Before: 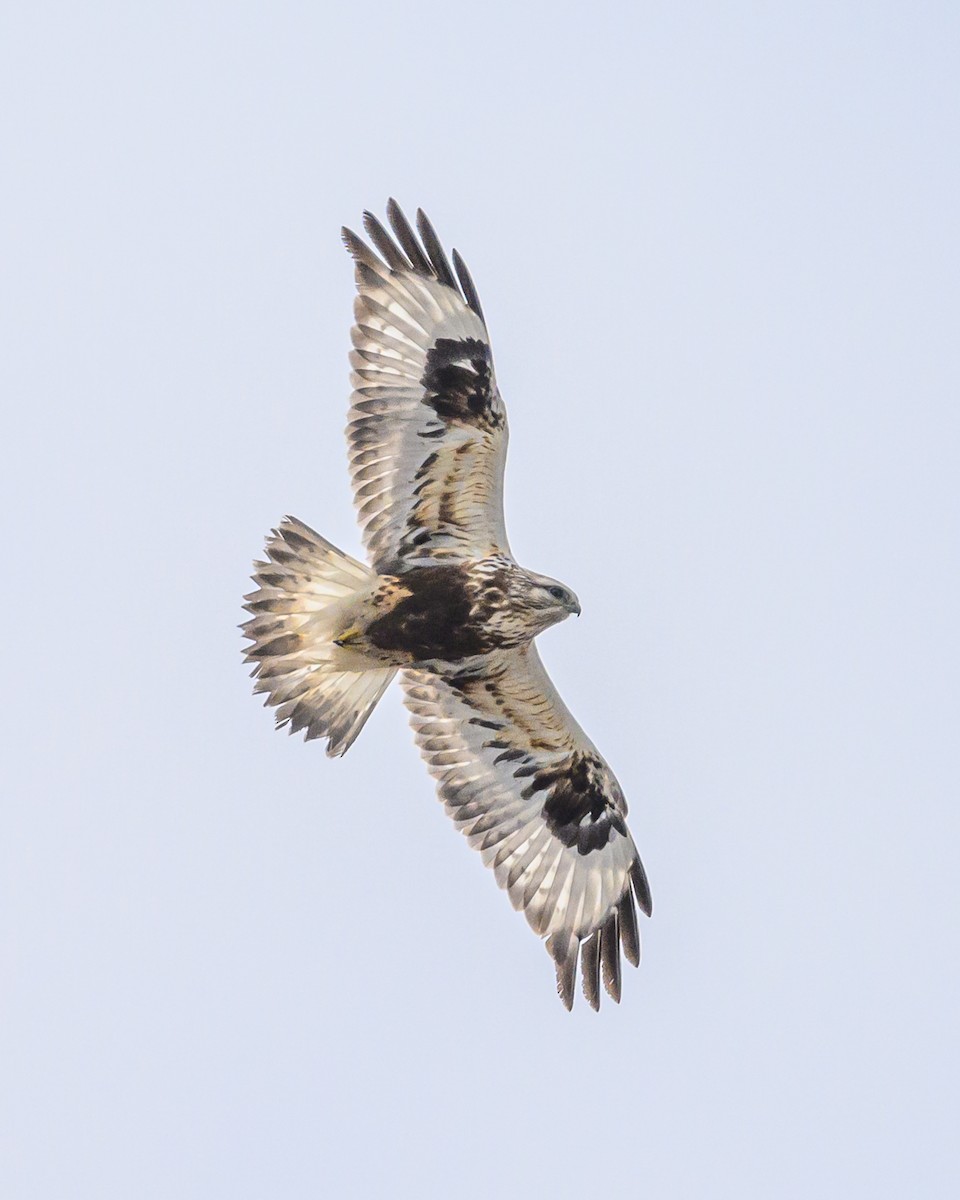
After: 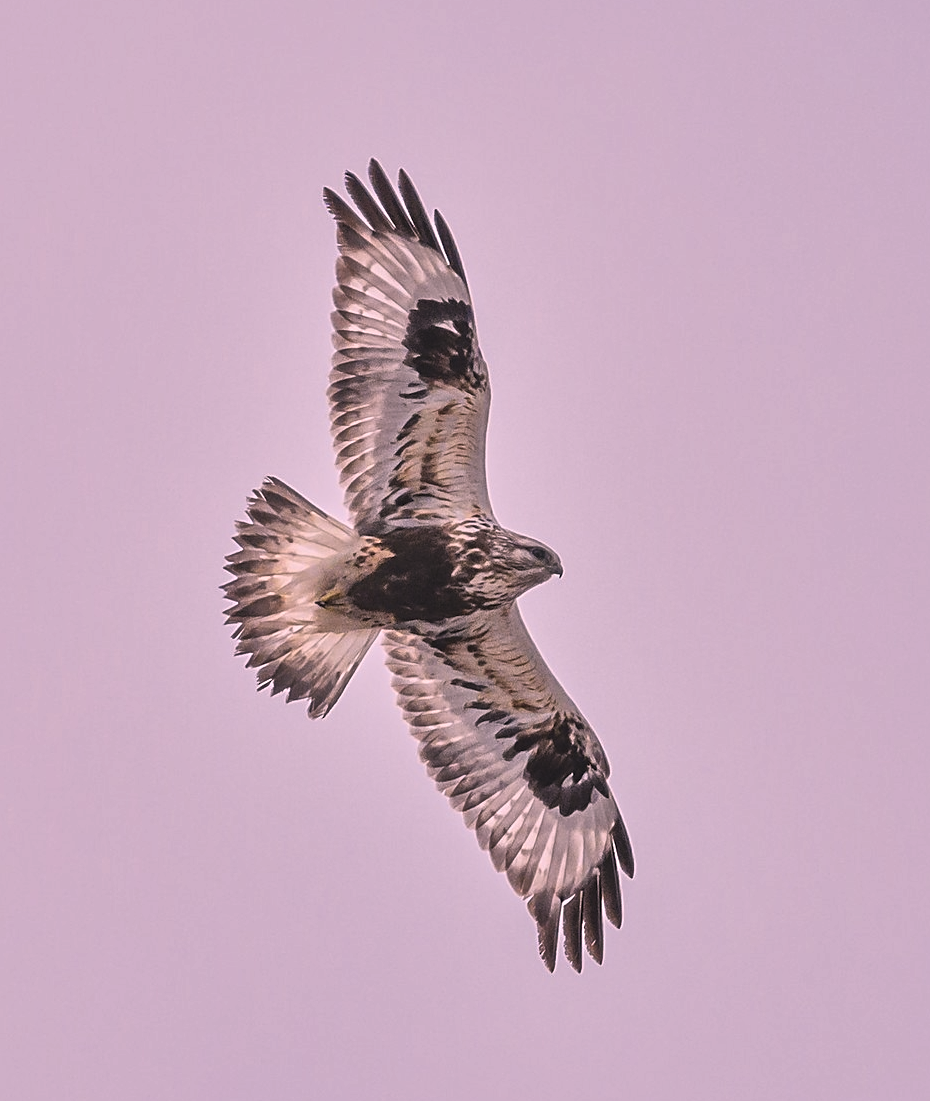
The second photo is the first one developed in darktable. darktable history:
crop: left 1.964%, top 3.251%, right 1.122%, bottom 4.933%
sharpen: on, module defaults
exposure: black level correction -0.015, exposure -0.5 EV, compensate highlight preservation false
shadows and highlights: white point adjustment 0.05, highlights color adjustment 55.9%, soften with gaussian
white balance: red 1.188, blue 1.11
color correction: highlights a* 5.59, highlights b* 5.24, saturation 0.68
local contrast: mode bilateral grid, contrast 20, coarseness 50, detail 132%, midtone range 0.2
